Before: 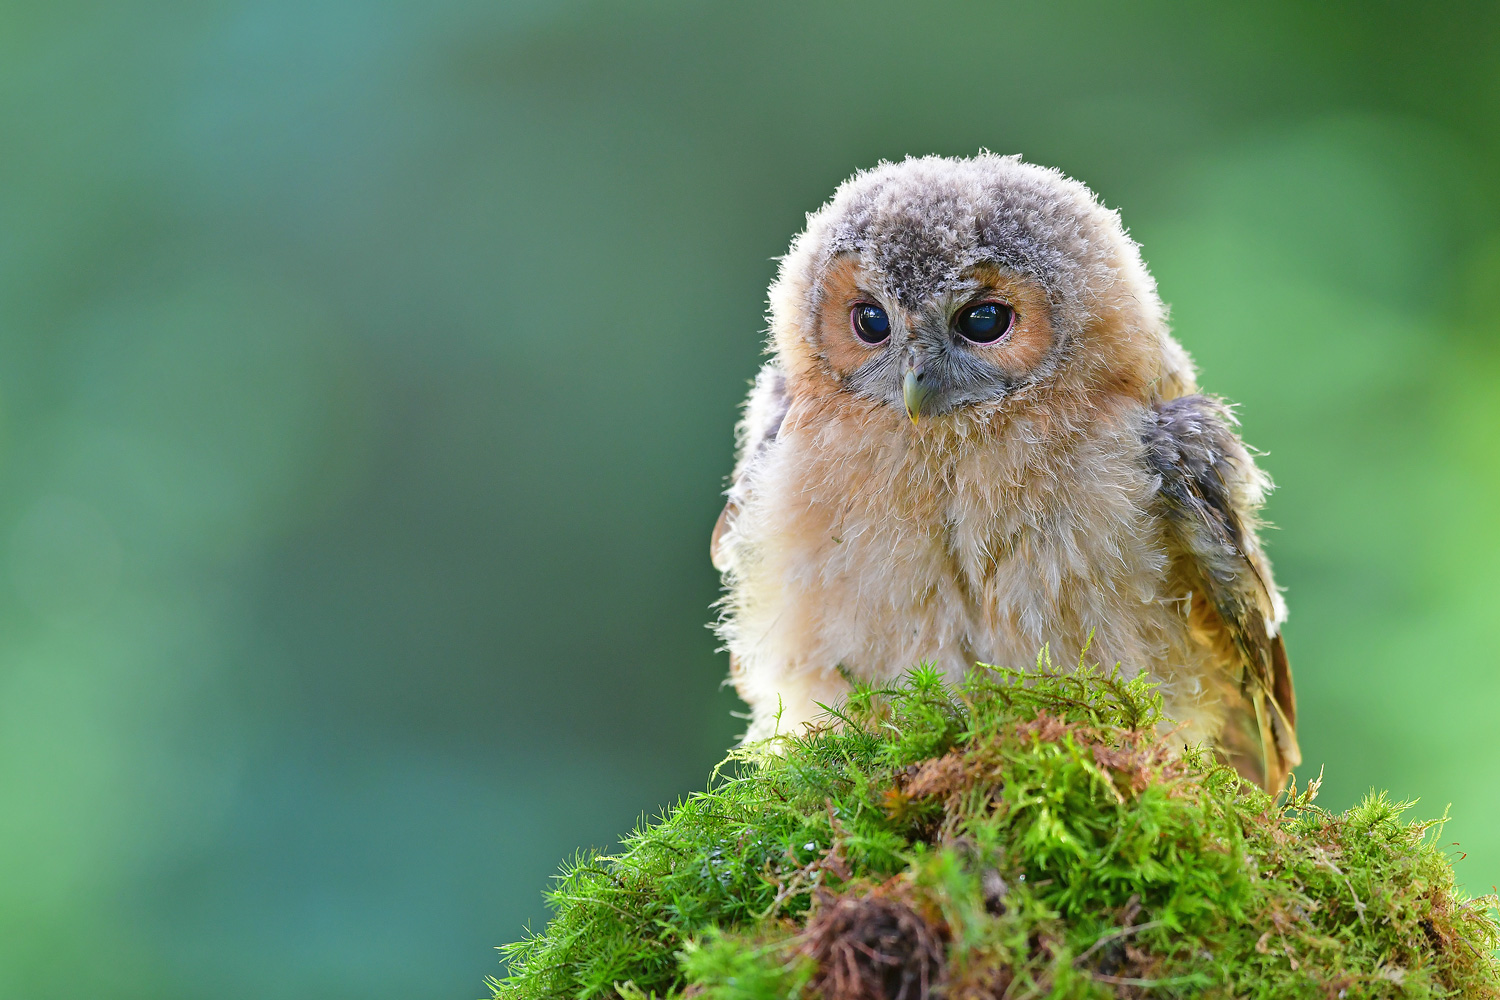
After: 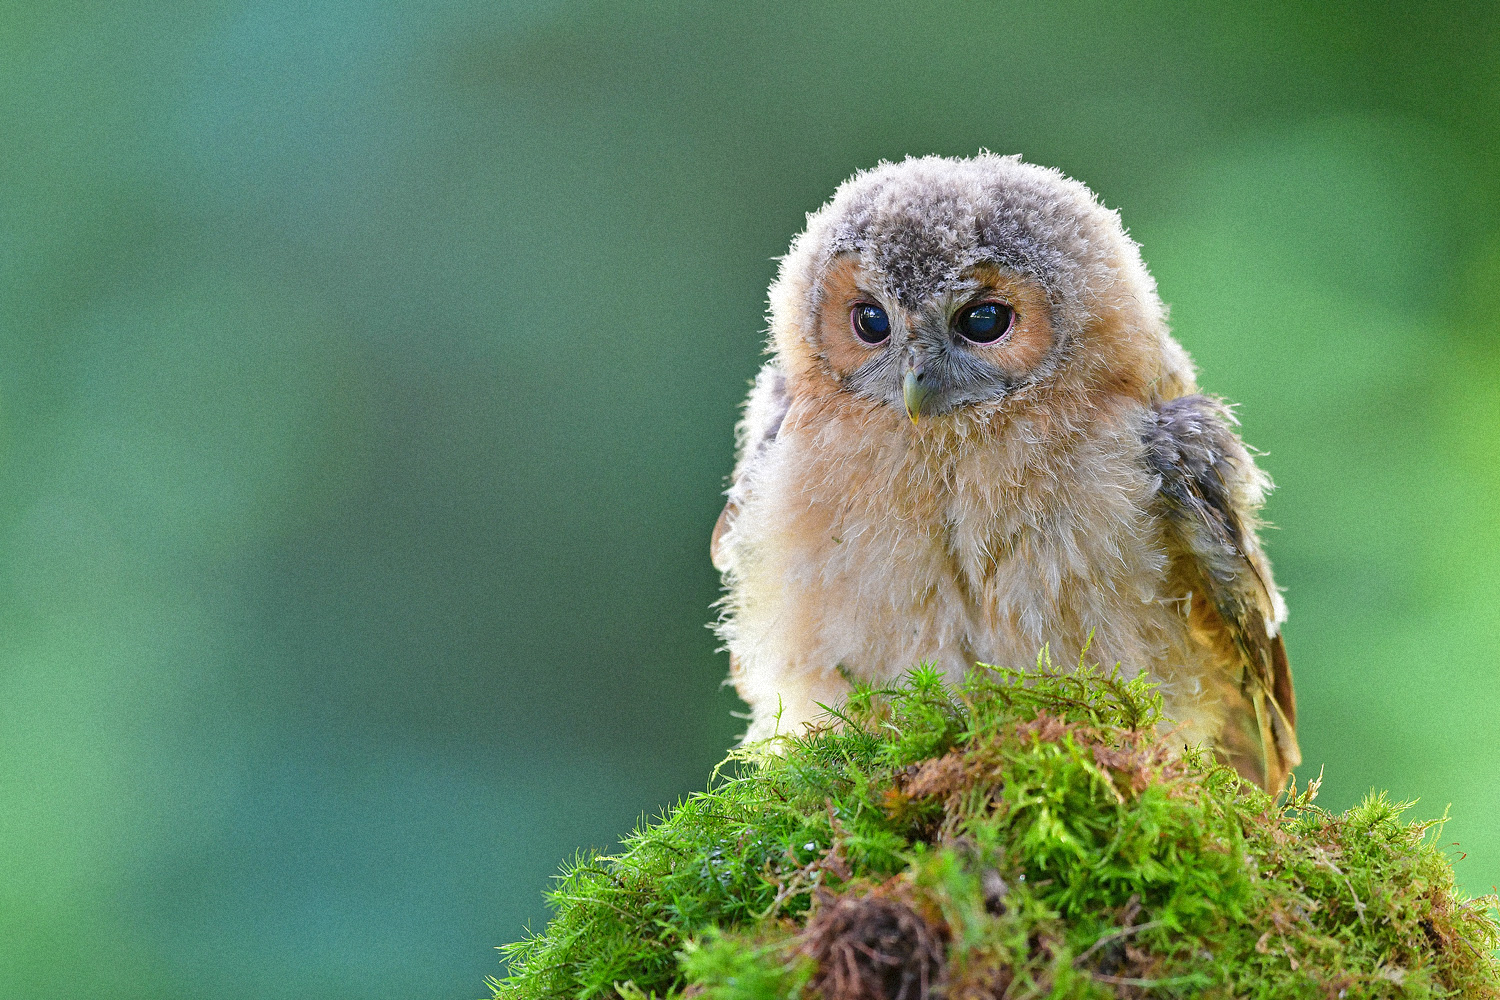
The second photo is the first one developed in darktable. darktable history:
white balance: emerald 1
color zones: curves: ch1 [(0.077, 0.436) (0.25, 0.5) (0.75, 0.5)]
grain: mid-tones bias 0%
